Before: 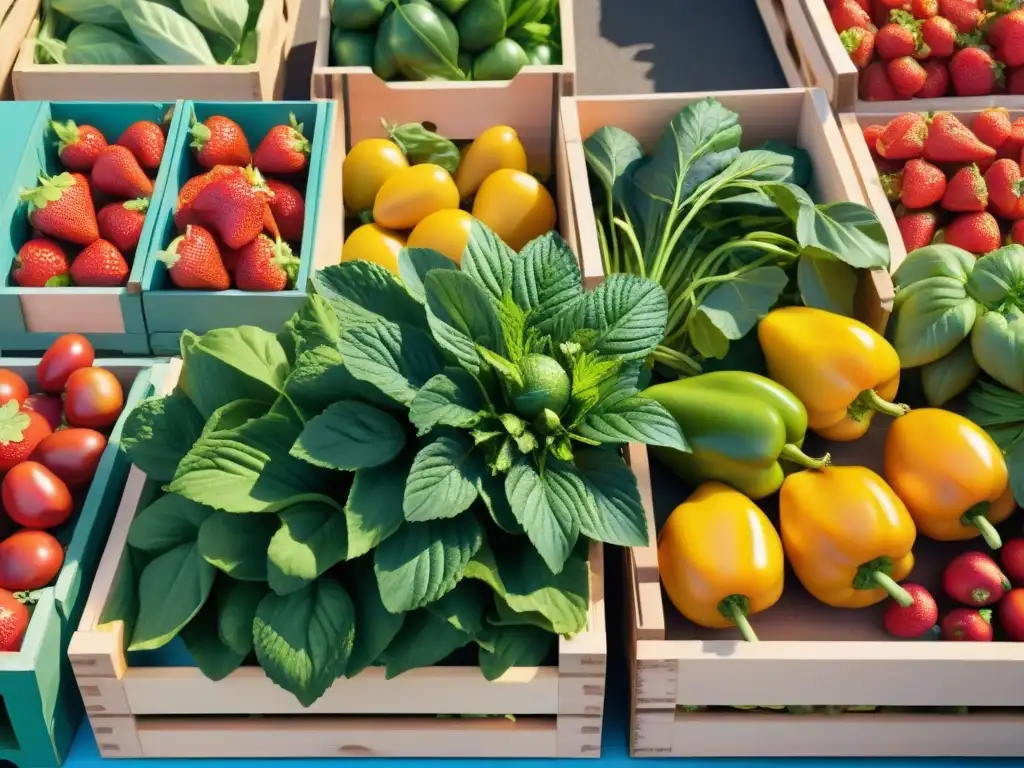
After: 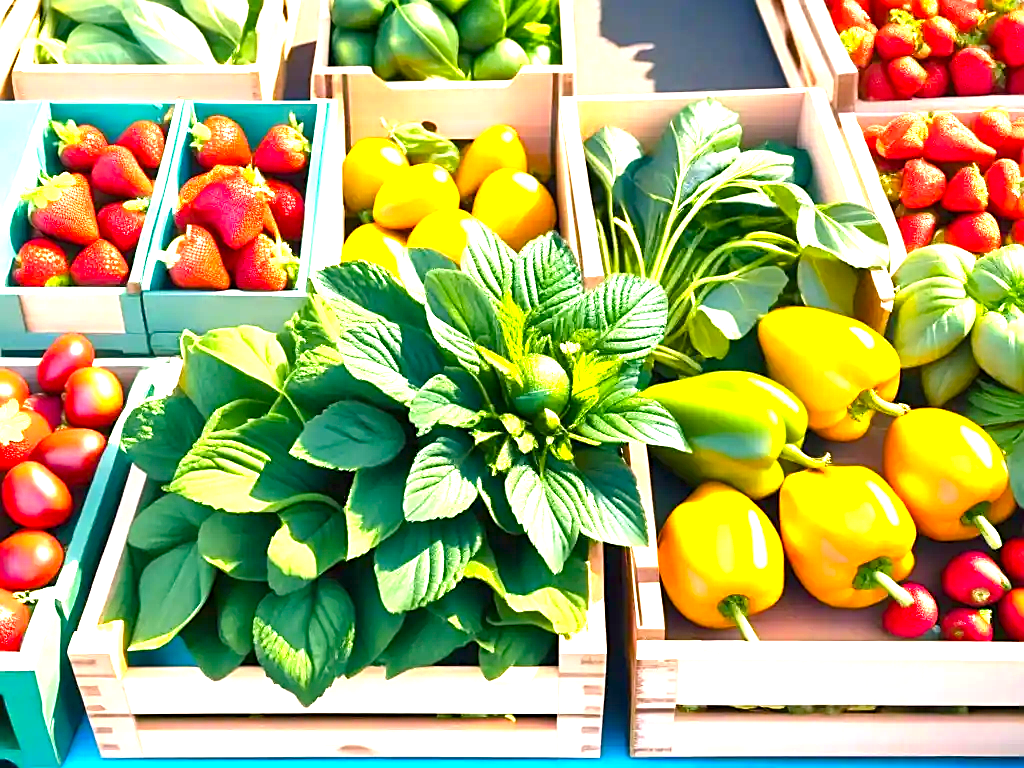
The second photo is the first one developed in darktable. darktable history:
exposure: black level correction 0, exposure 1.338 EV, compensate highlight preservation false
sharpen: on, module defaults
color correction: highlights a* 5.81, highlights b* 4.76
color balance rgb: shadows lift › chroma 0.901%, shadows lift › hue 114.78°, linear chroma grading › global chroma 15.09%, perceptual saturation grading › global saturation 15.571%, perceptual saturation grading › highlights -19.311%, perceptual saturation grading › shadows 20.142%, perceptual brilliance grading › global brilliance 11.968%
